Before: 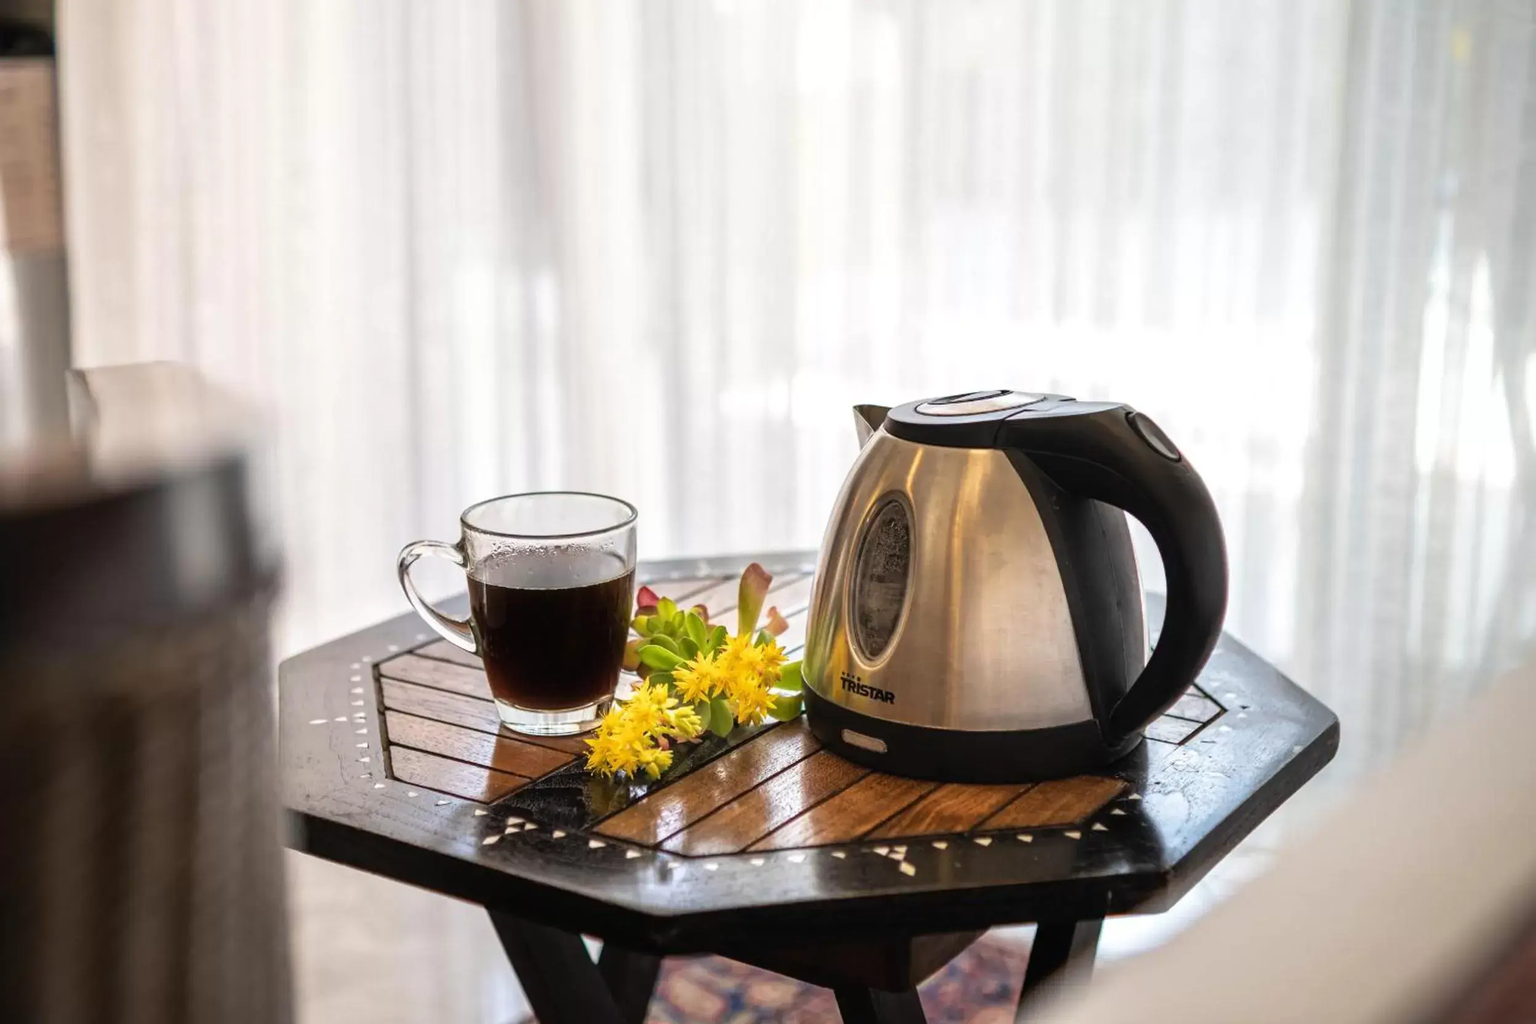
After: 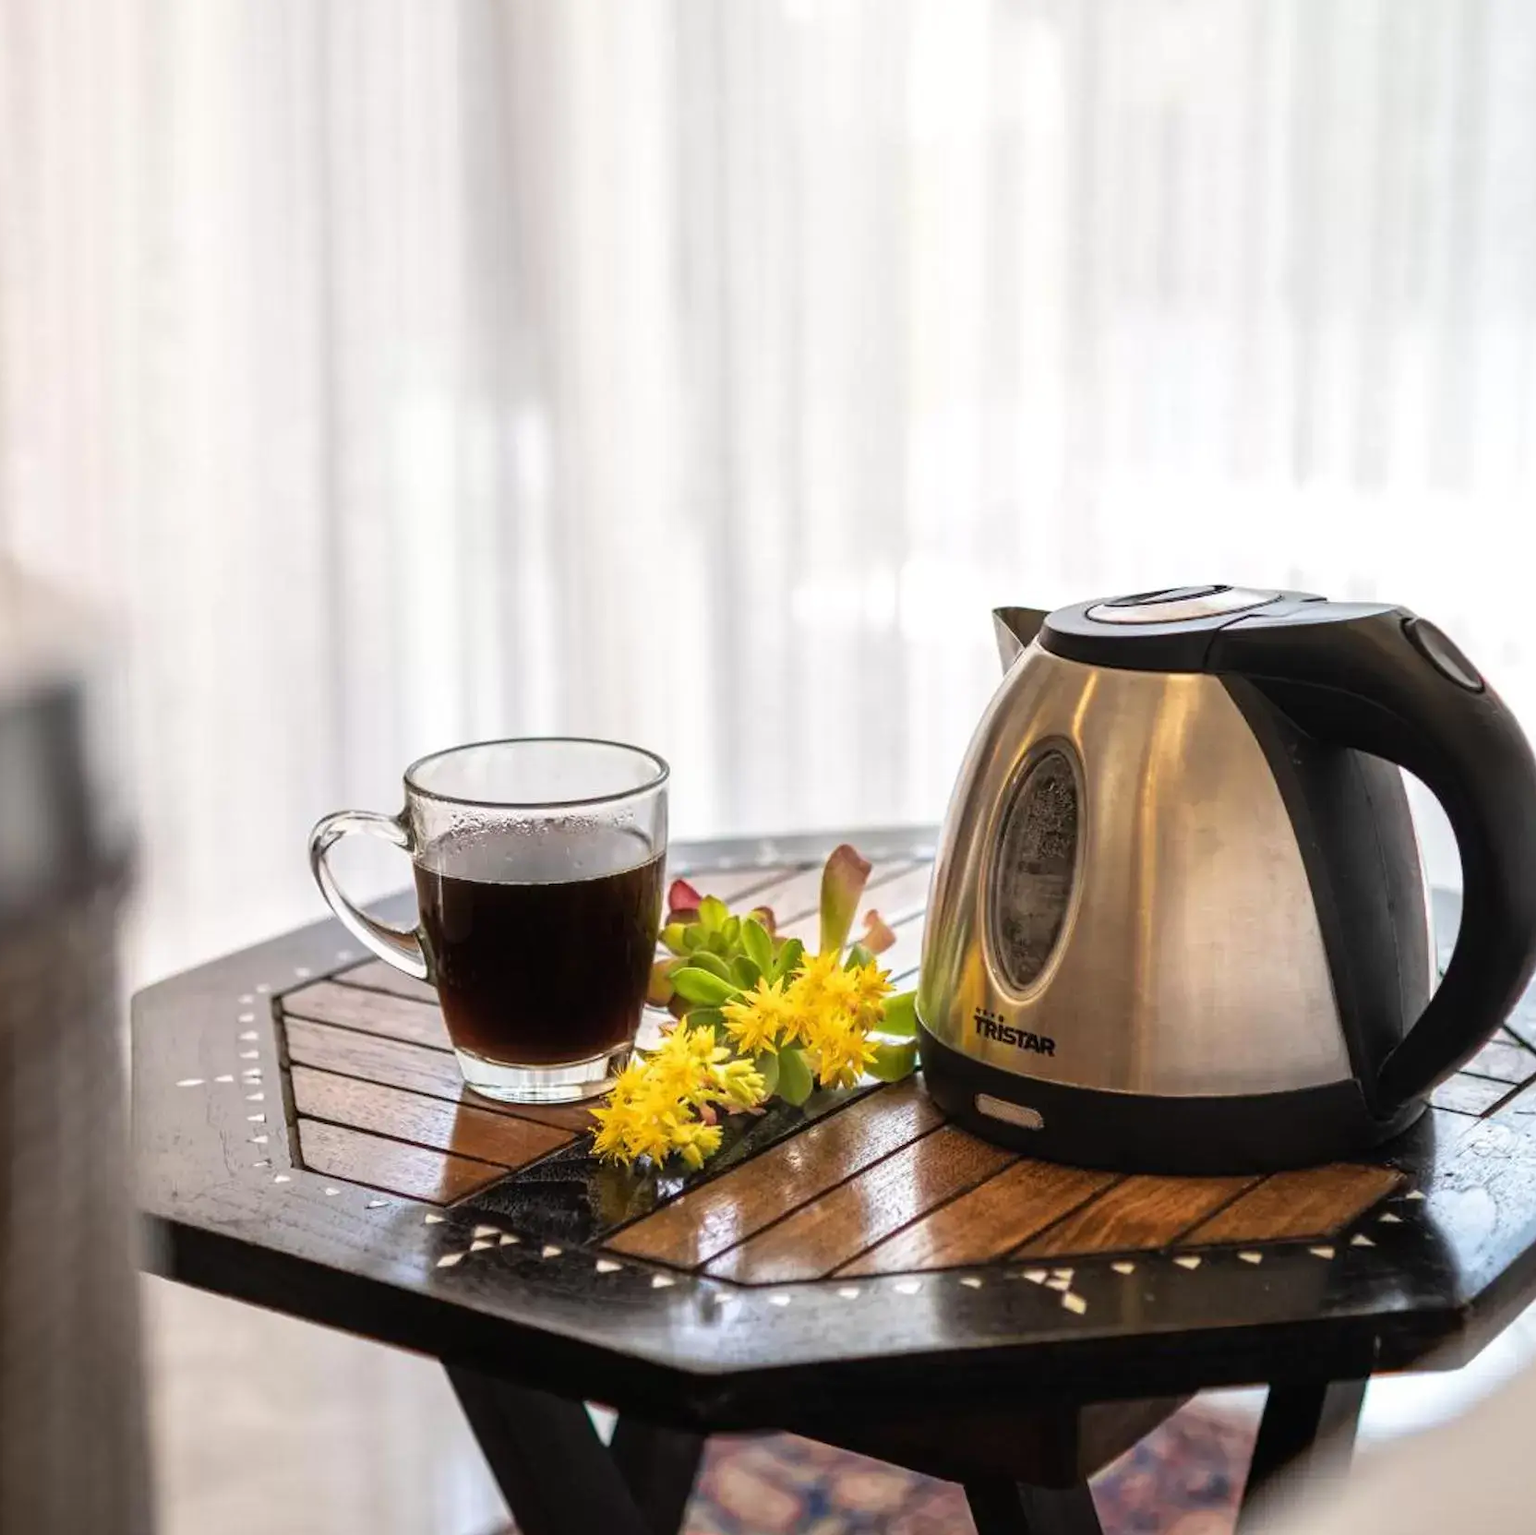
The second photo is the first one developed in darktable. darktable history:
crop and rotate: left 12.49%, right 20.842%
